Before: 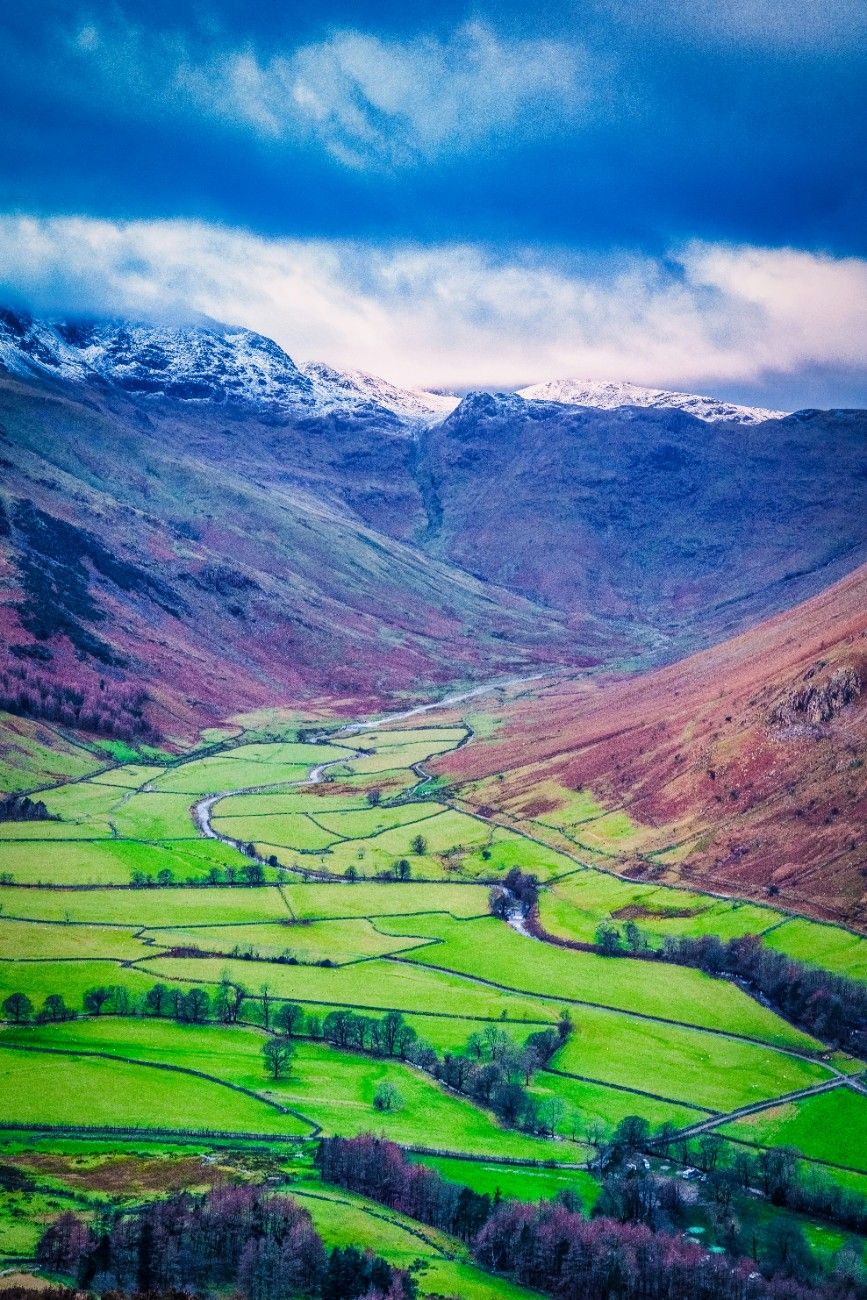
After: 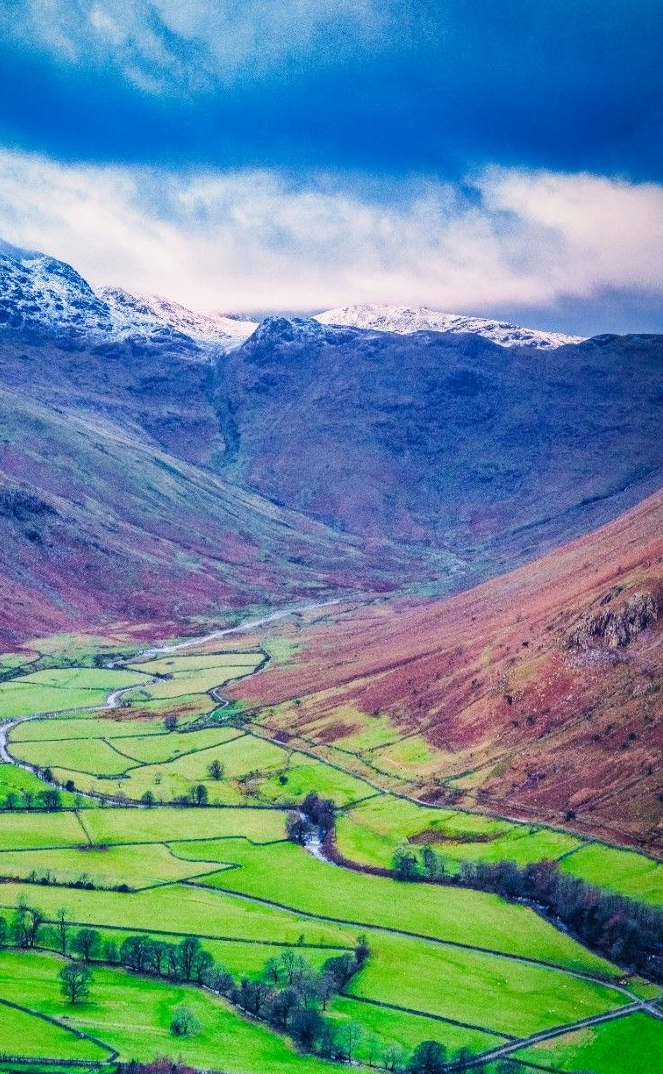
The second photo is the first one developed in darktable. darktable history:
crop: left 23.47%, top 5.826%, bottom 11.538%
